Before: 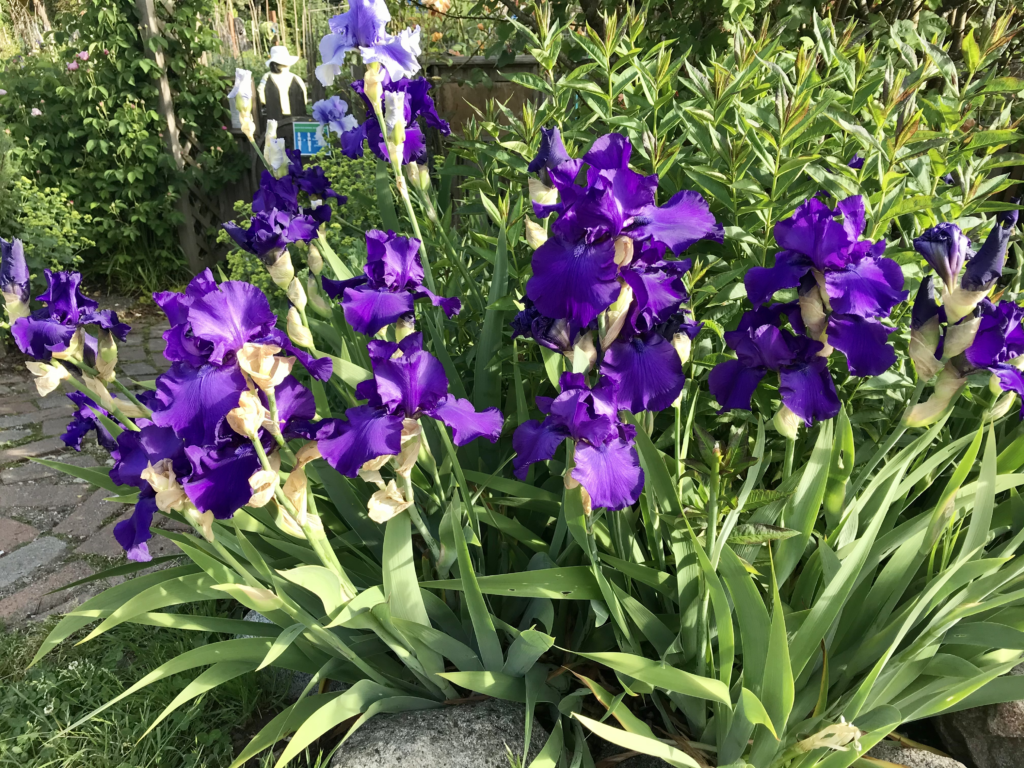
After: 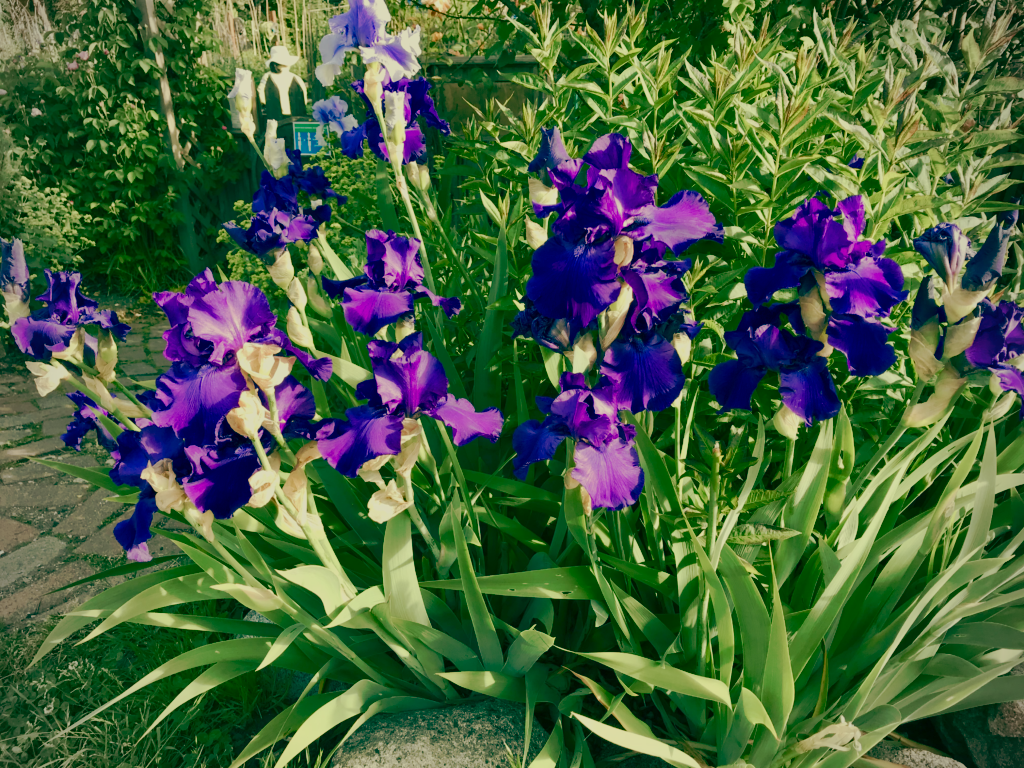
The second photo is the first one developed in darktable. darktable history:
color balance: mode lift, gamma, gain (sRGB), lift [1, 0.69, 1, 1], gamma [1, 1.482, 1, 1], gain [1, 1, 1, 0.802]
base curve: curves: ch0 [(0, 0) (0.472, 0.455) (1, 1)], preserve colors none
tone curve: curves: ch0 [(0, 0) (0.003, 0.003) (0.011, 0.011) (0.025, 0.024) (0.044, 0.043) (0.069, 0.068) (0.1, 0.098) (0.136, 0.133) (0.177, 0.173) (0.224, 0.22) (0.277, 0.271) (0.335, 0.328) (0.399, 0.39) (0.468, 0.458) (0.543, 0.563) (0.623, 0.64) (0.709, 0.722) (0.801, 0.809) (0.898, 0.902) (1, 1)], preserve colors none
vignetting: fall-off radius 60.92%
color balance rgb: shadows lift › chroma 1%, shadows lift › hue 113°, highlights gain › chroma 0.2%, highlights gain › hue 333°, perceptual saturation grading › global saturation 20%, perceptual saturation grading › highlights -50%, perceptual saturation grading › shadows 25%, contrast -20%
